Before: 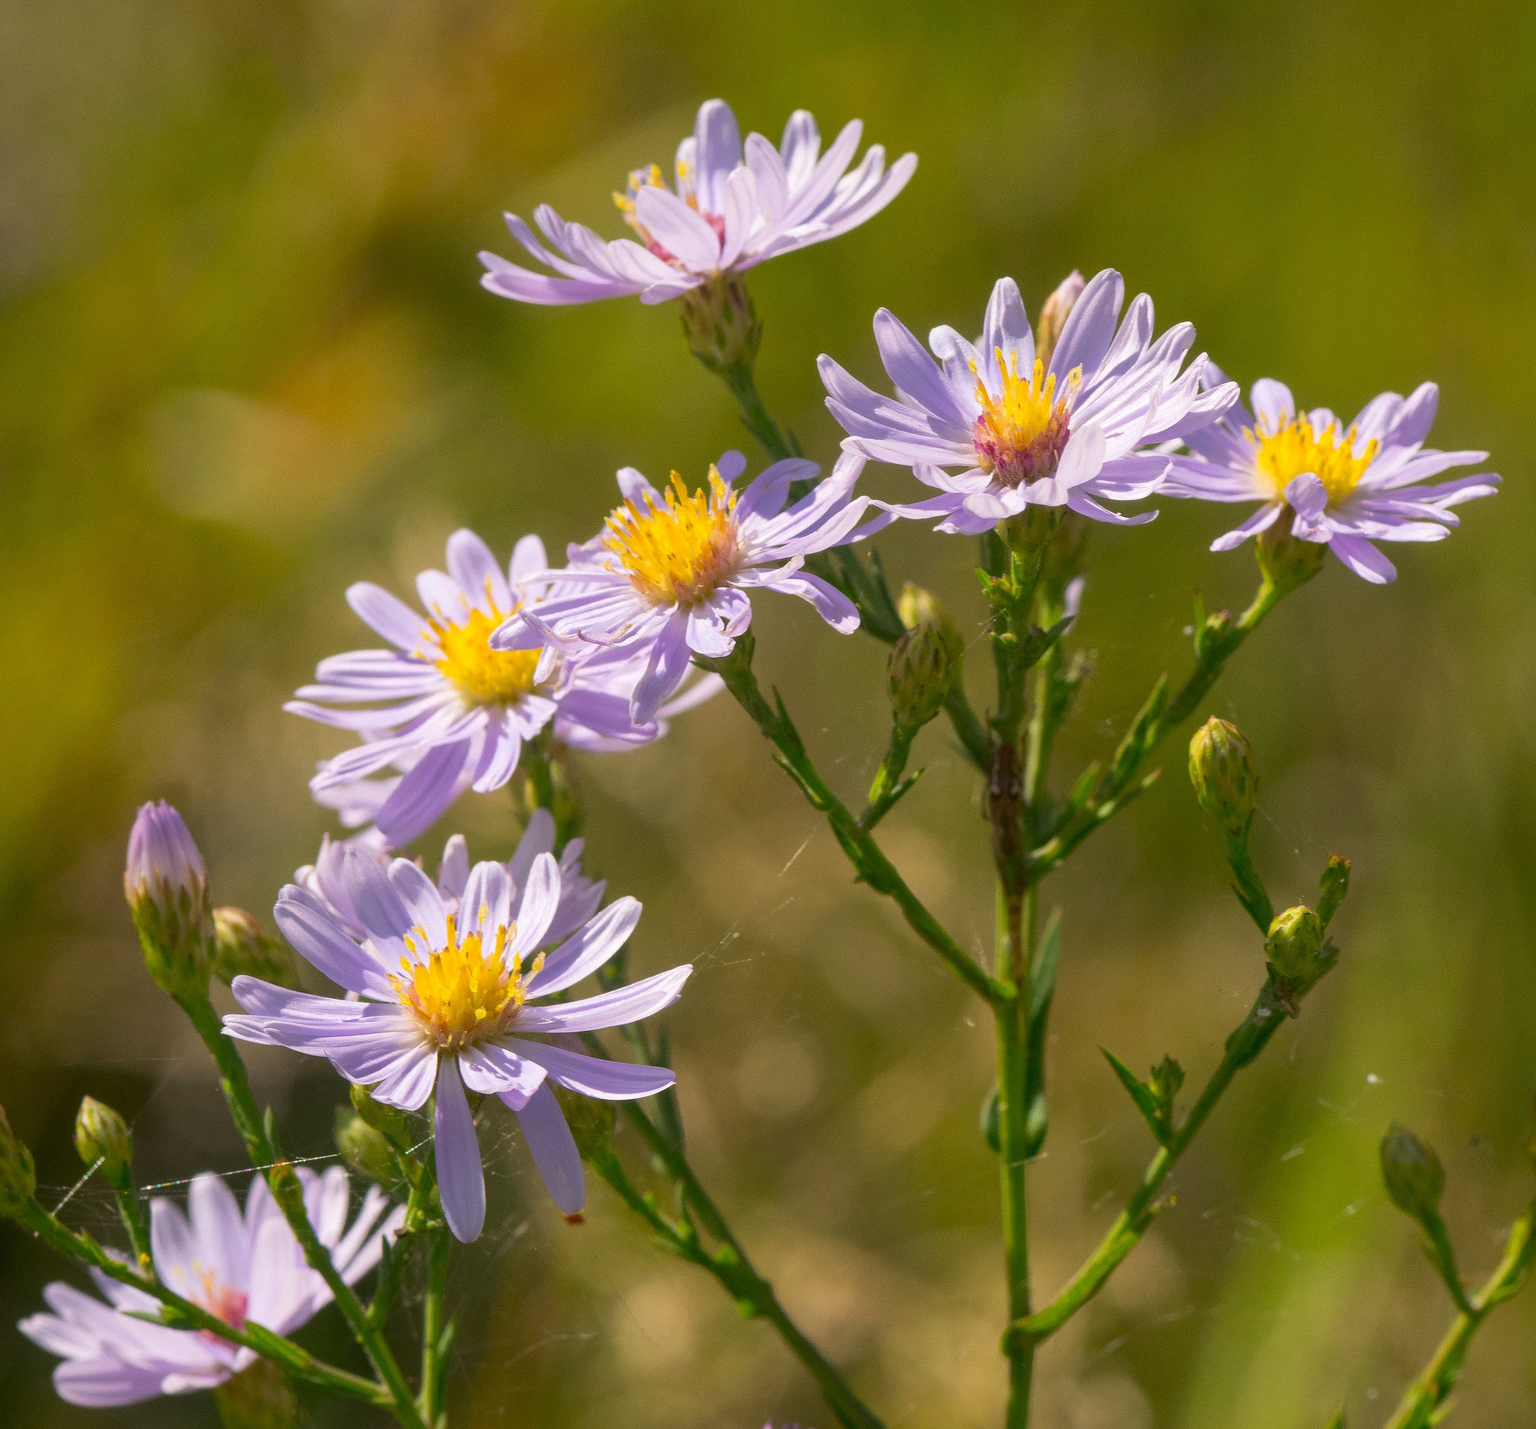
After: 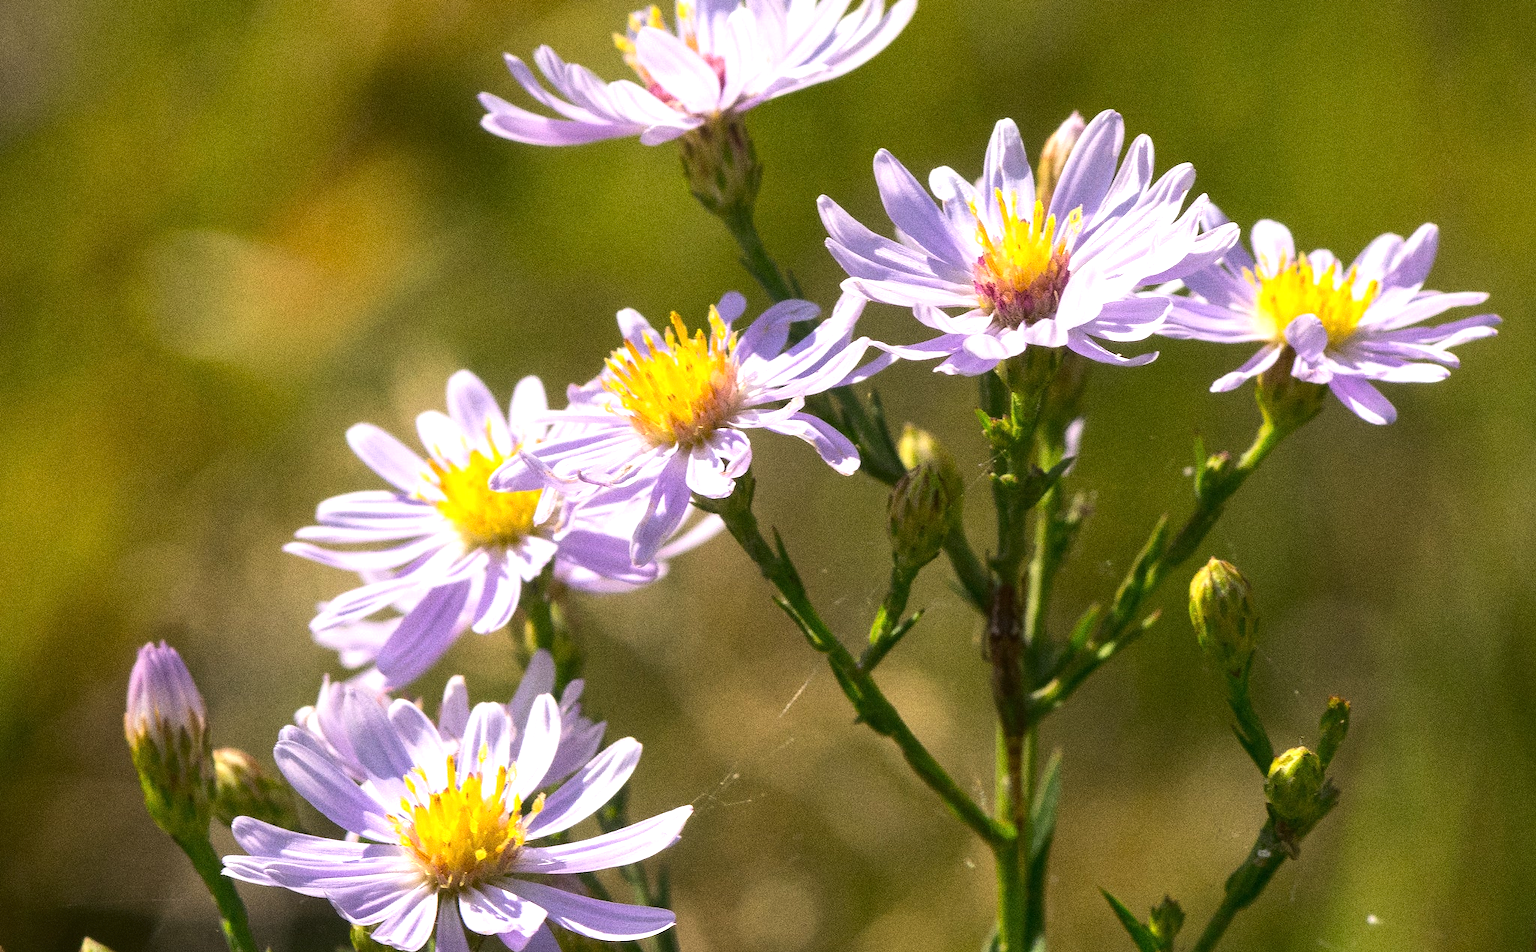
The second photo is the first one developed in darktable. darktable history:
crop: top 11.166%, bottom 22.168%
grain: coarseness 0.09 ISO, strength 40%
tone equalizer: -8 EV -0.75 EV, -7 EV -0.7 EV, -6 EV -0.6 EV, -5 EV -0.4 EV, -3 EV 0.4 EV, -2 EV 0.6 EV, -1 EV 0.7 EV, +0 EV 0.75 EV, edges refinement/feathering 500, mask exposure compensation -1.57 EV, preserve details no
